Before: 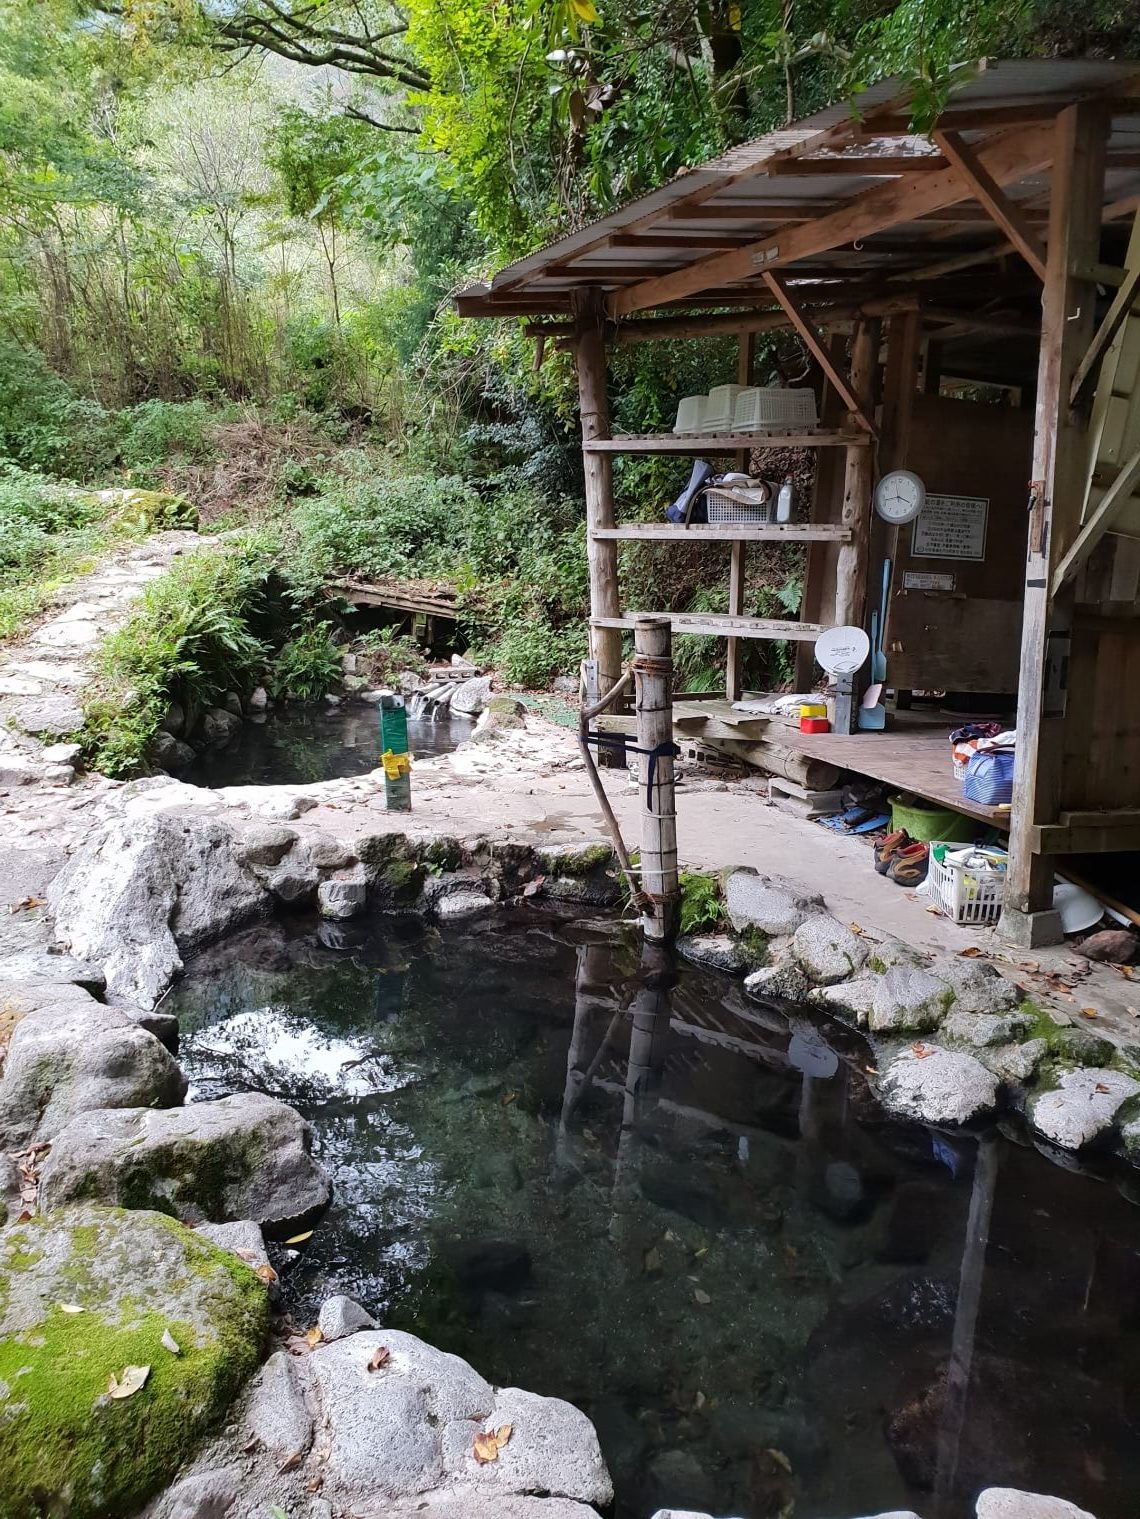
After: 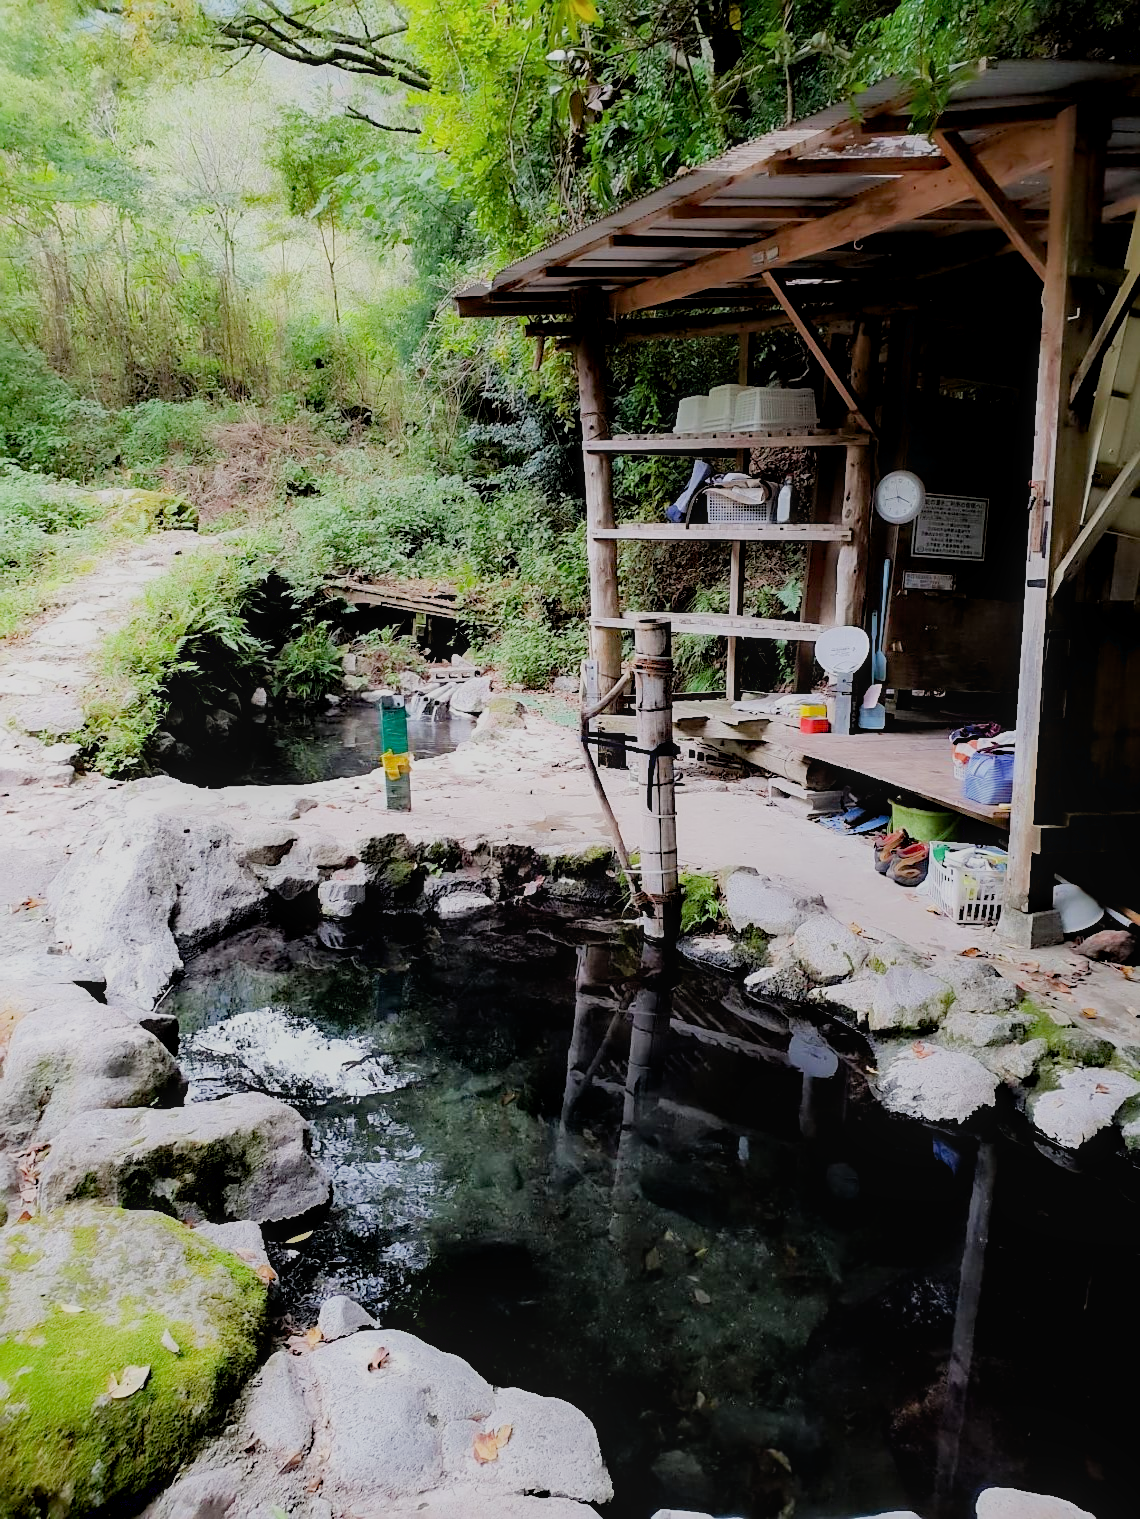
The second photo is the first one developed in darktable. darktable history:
shadows and highlights: shadows -11.21, white point adjustment 1.51, highlights 10.28, highlights color adjustment 32.27%
exposure: black level correction 0.012, exposure 0.702 EV, compensate exposure bias true, compensate highlight preservation false
local contrast: on, module defaults
sharpen: on, module defaults
filmic rgb: black relative exposure -6.07 EV, white relative exposure 6.94 EV, hardness 2.24
contrast equalizer: octaves 7, y [[0.5, 0.542, 0.583, 0.625, 0.667, 0.708], [0.5 ×6], [0.5 ×6], [0 ×6], [0 ×6]], mix -0.993
